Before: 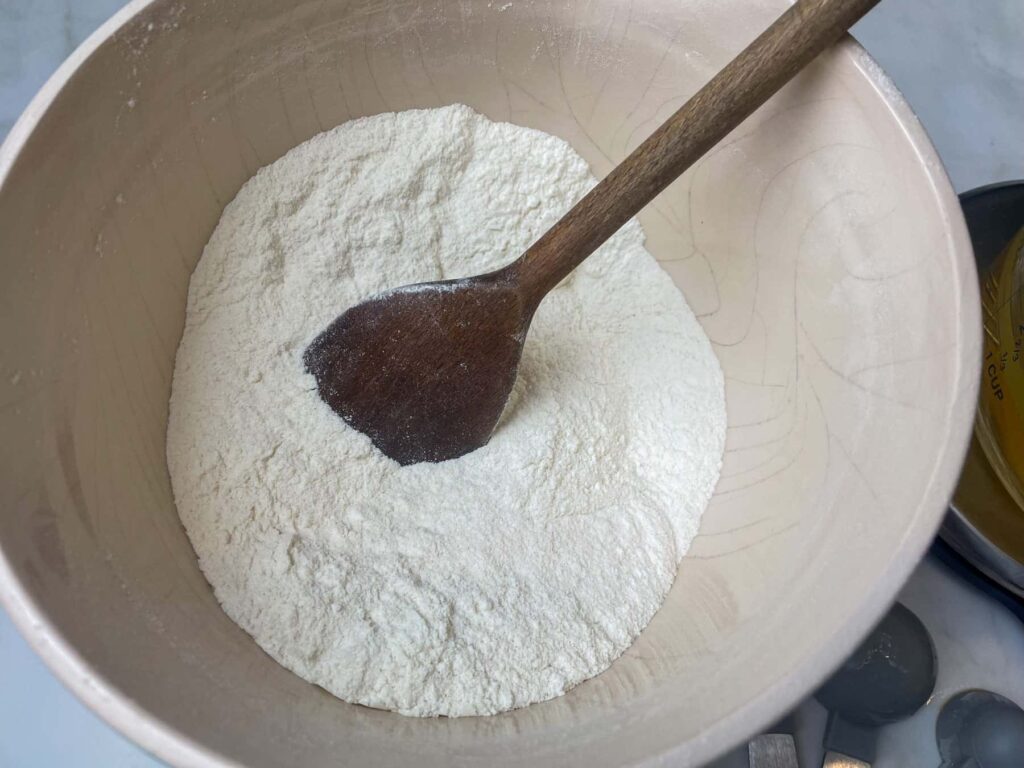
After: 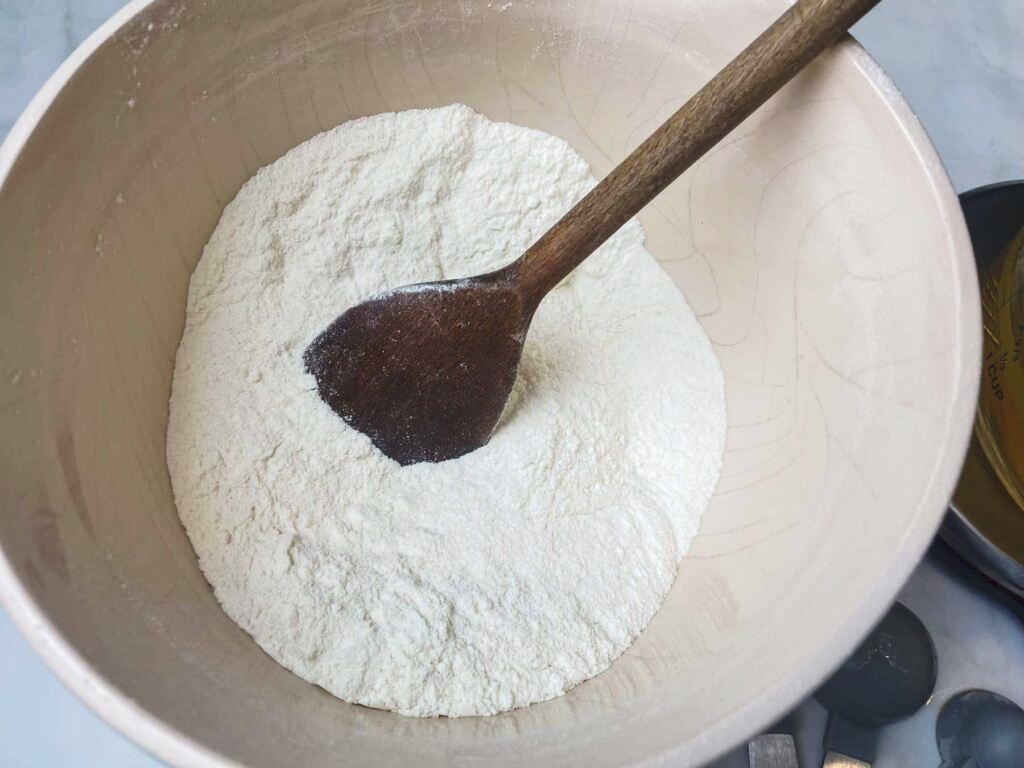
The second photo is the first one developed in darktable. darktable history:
tone curve: curves: ch0 [(0, 0) (0.003, 0.065) (0.011, 0.072) (0.025, 0.09) (0.044, 0.104) (0.069, 0.116) (0.1, 0.127) (0.136, 0.15) (0.177, 0.184) (0.224, 0.223) (0.277, 0.28) (0.335, 0.361) (0.399, 0.443) (0.468, 0.525) (0.543, 0.616) (0.623, 0.713) (0.709, 0.79) (0.801, 0.866) (0.898, 0.933) (1, 1)], preserve colors none
